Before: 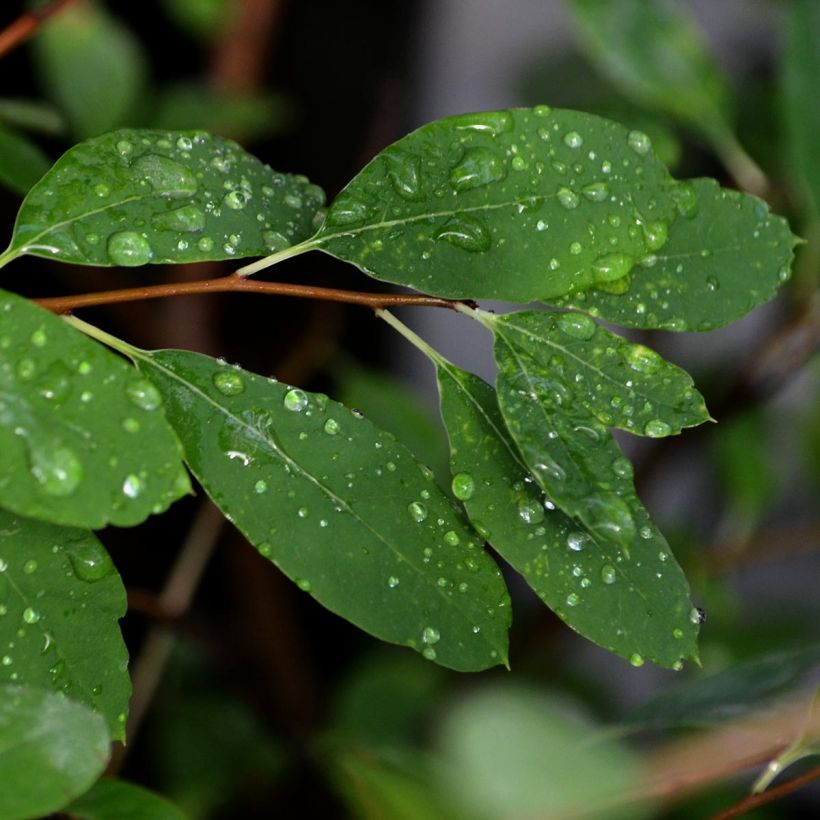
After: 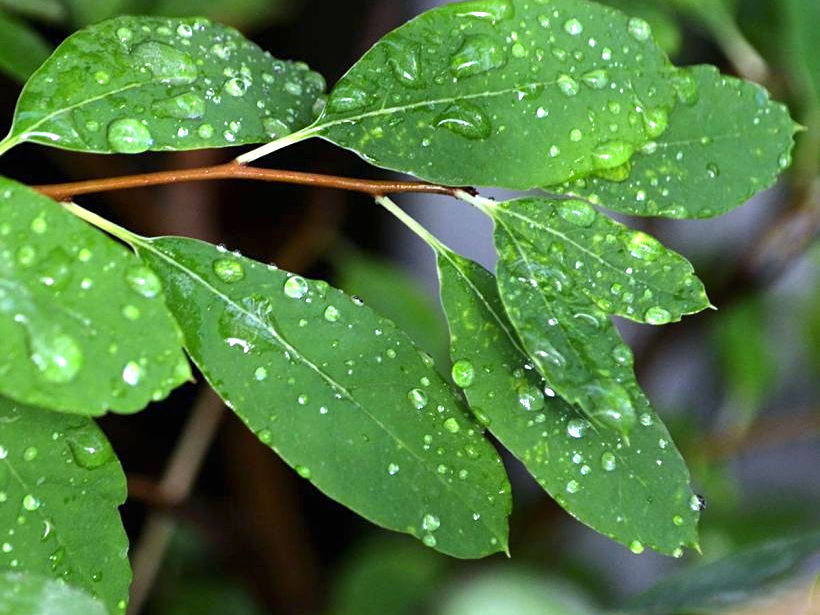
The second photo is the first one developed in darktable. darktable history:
crop: top 13.819%, bottom 11.169%
sharpen: amount 0.2
white balance: red 0.931, blue 1.11
exposure: black level correction 0, exposure 1.2 EV, compensate highlight preservation false
